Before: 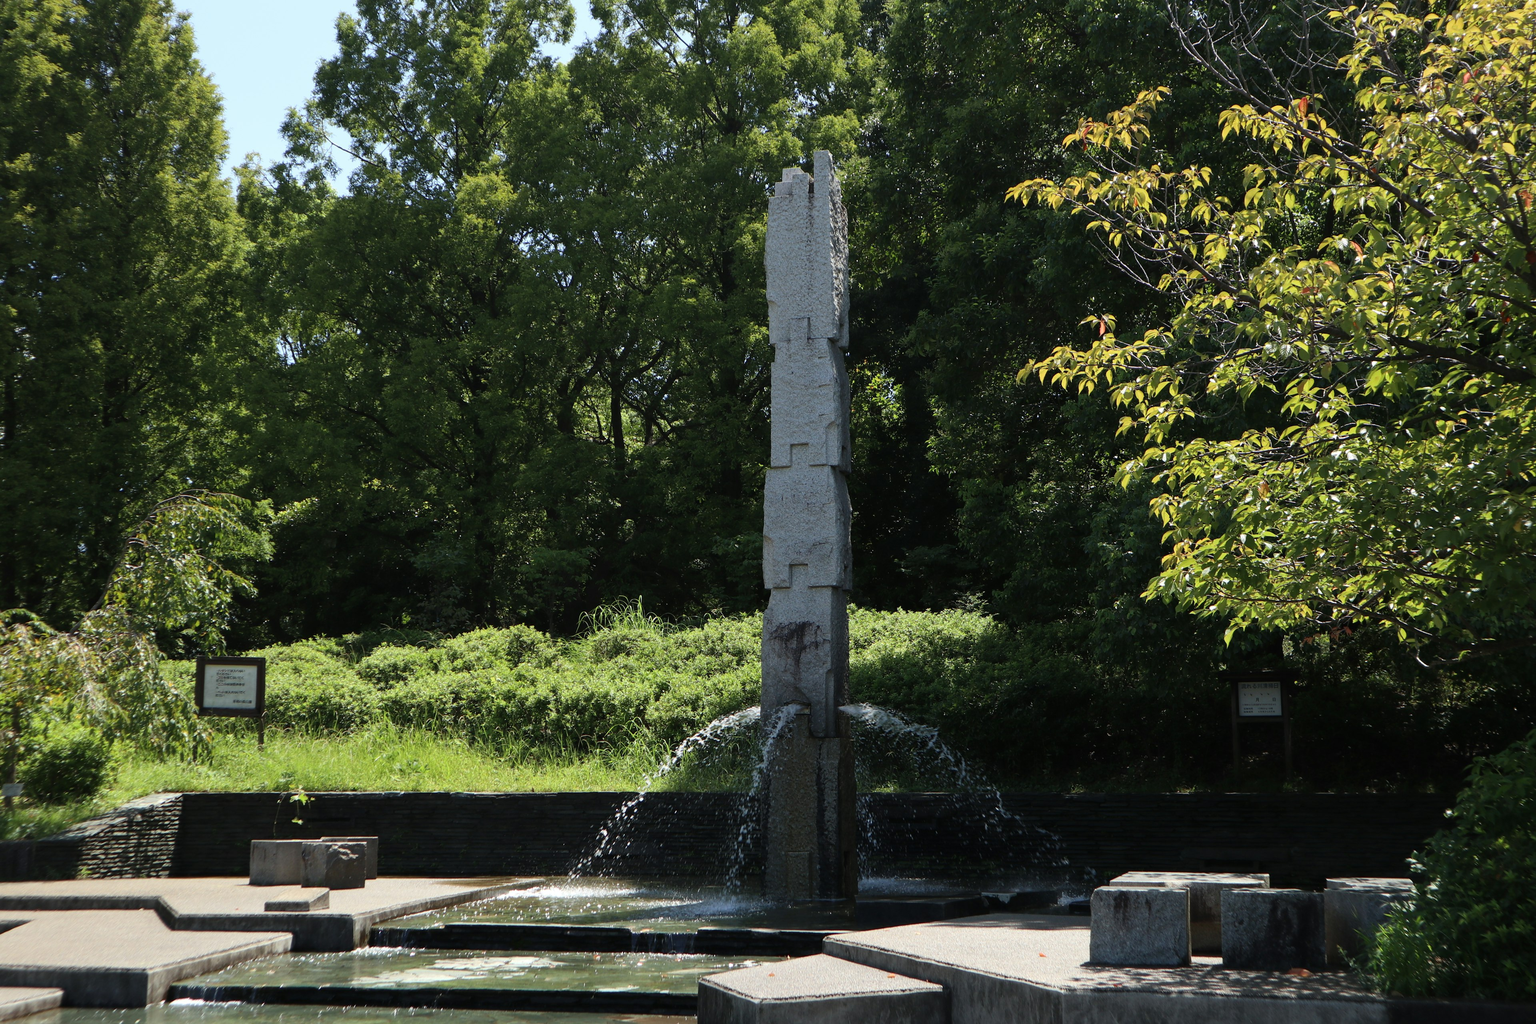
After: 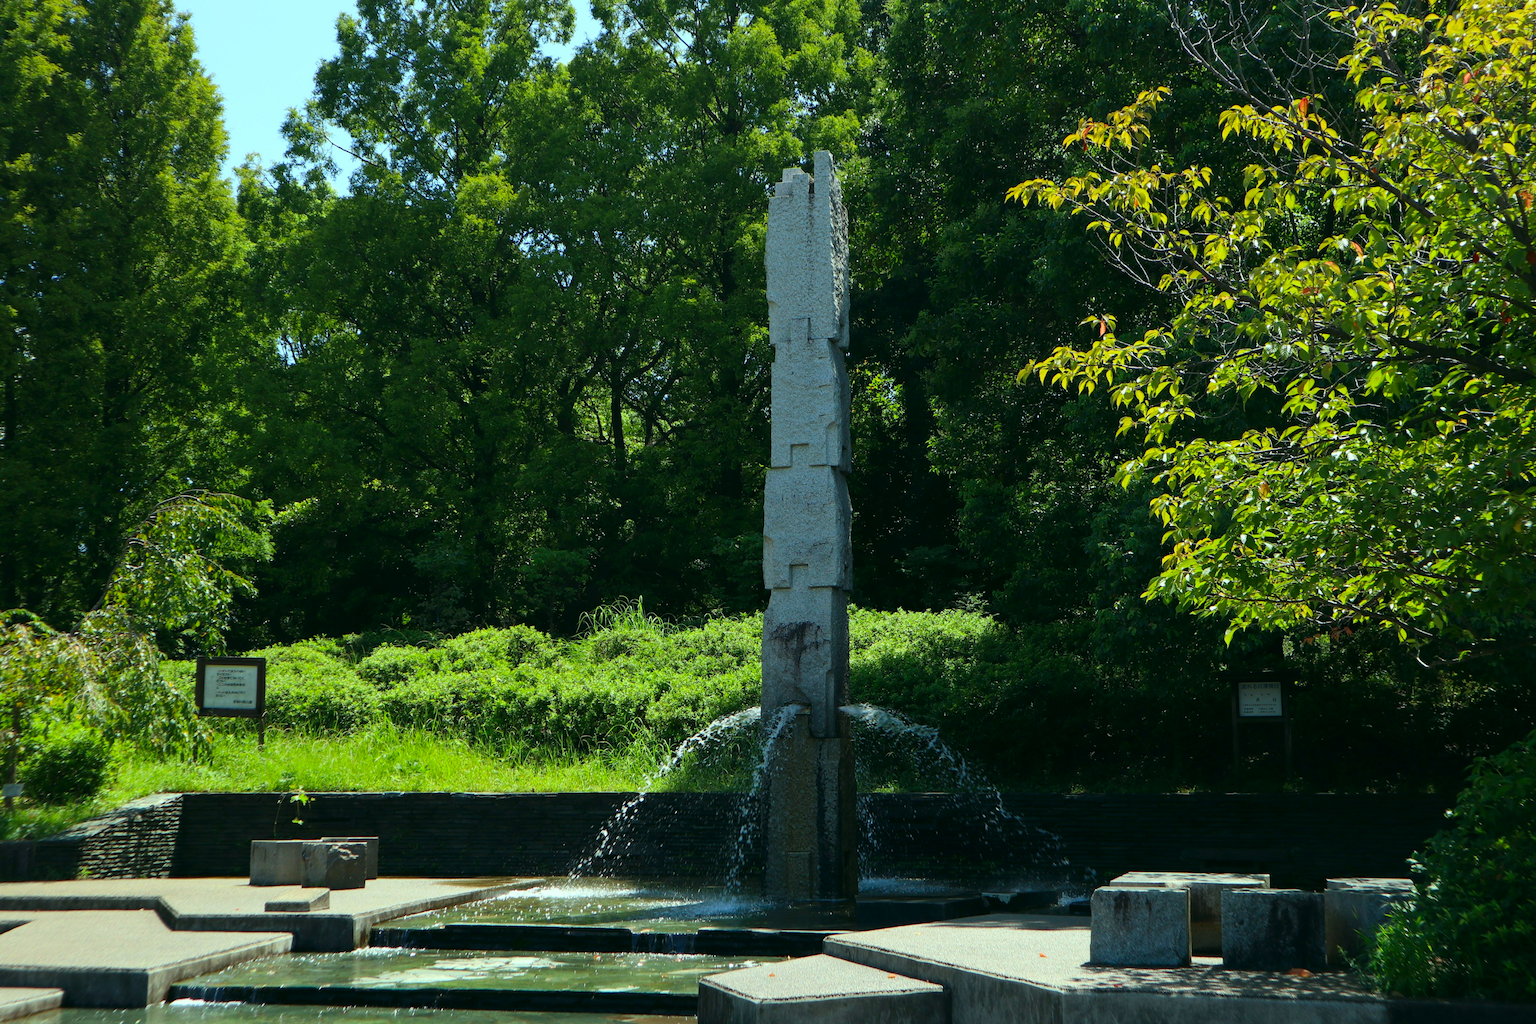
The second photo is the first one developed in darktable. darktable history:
color correction: highlights a* -7.44, highlights b* 1.49, shadows a* -3.05, saturation 1.39
